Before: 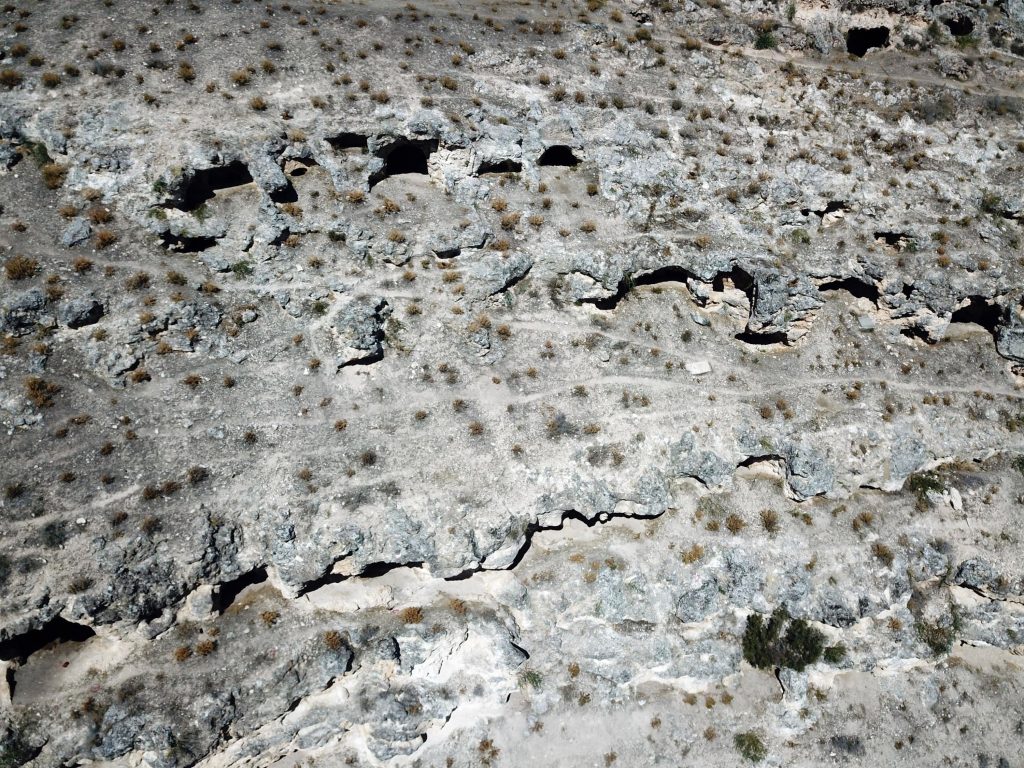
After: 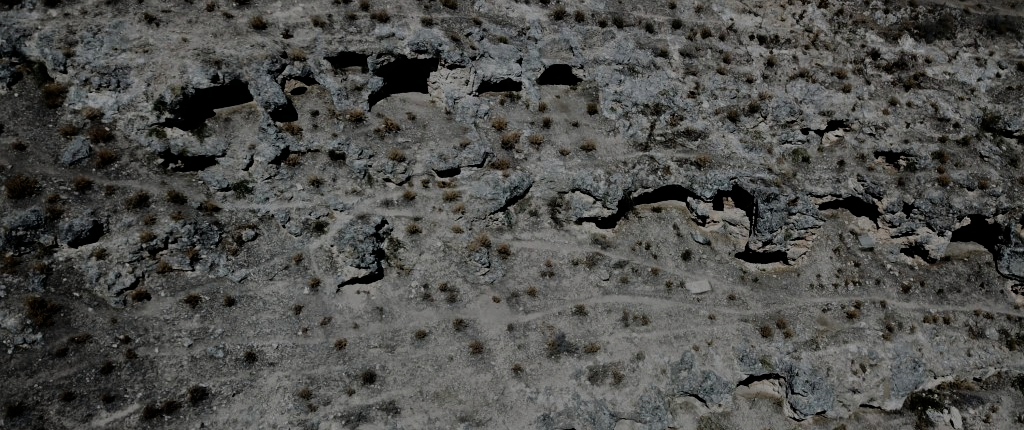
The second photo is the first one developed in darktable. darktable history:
crop and rotate: top 10.595%, bottom 33.392%
tone equalizer: -8 EV -1.99 EV, -7 EV -1.97 EV, -6 EV -1.98 EV, -5 EV -1.97 EV, -4 EV -1.99 EV, -3 EV -1.98 EV, -2 EV -1.98 EV, -1 EV -1.62 EV, +0 EV -1.98 EV
filmic rgb: black relative exposure -8.02 EV, white relative exposure 2.37 EV, hardness 6.55
